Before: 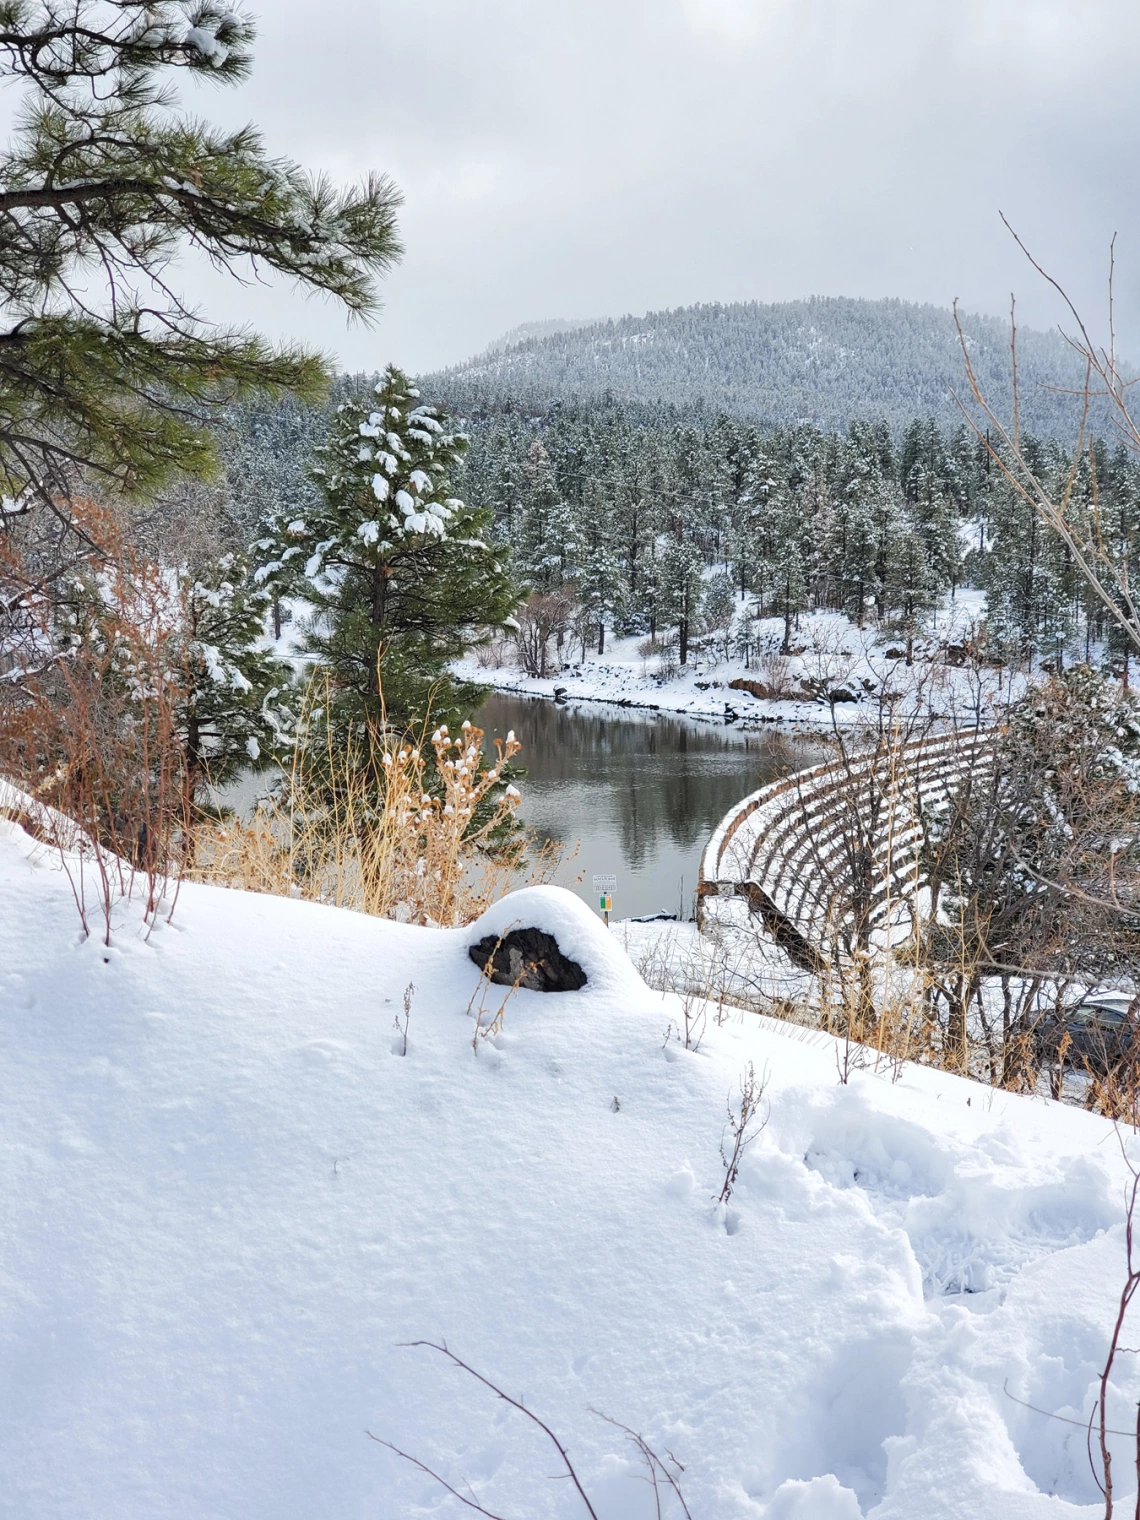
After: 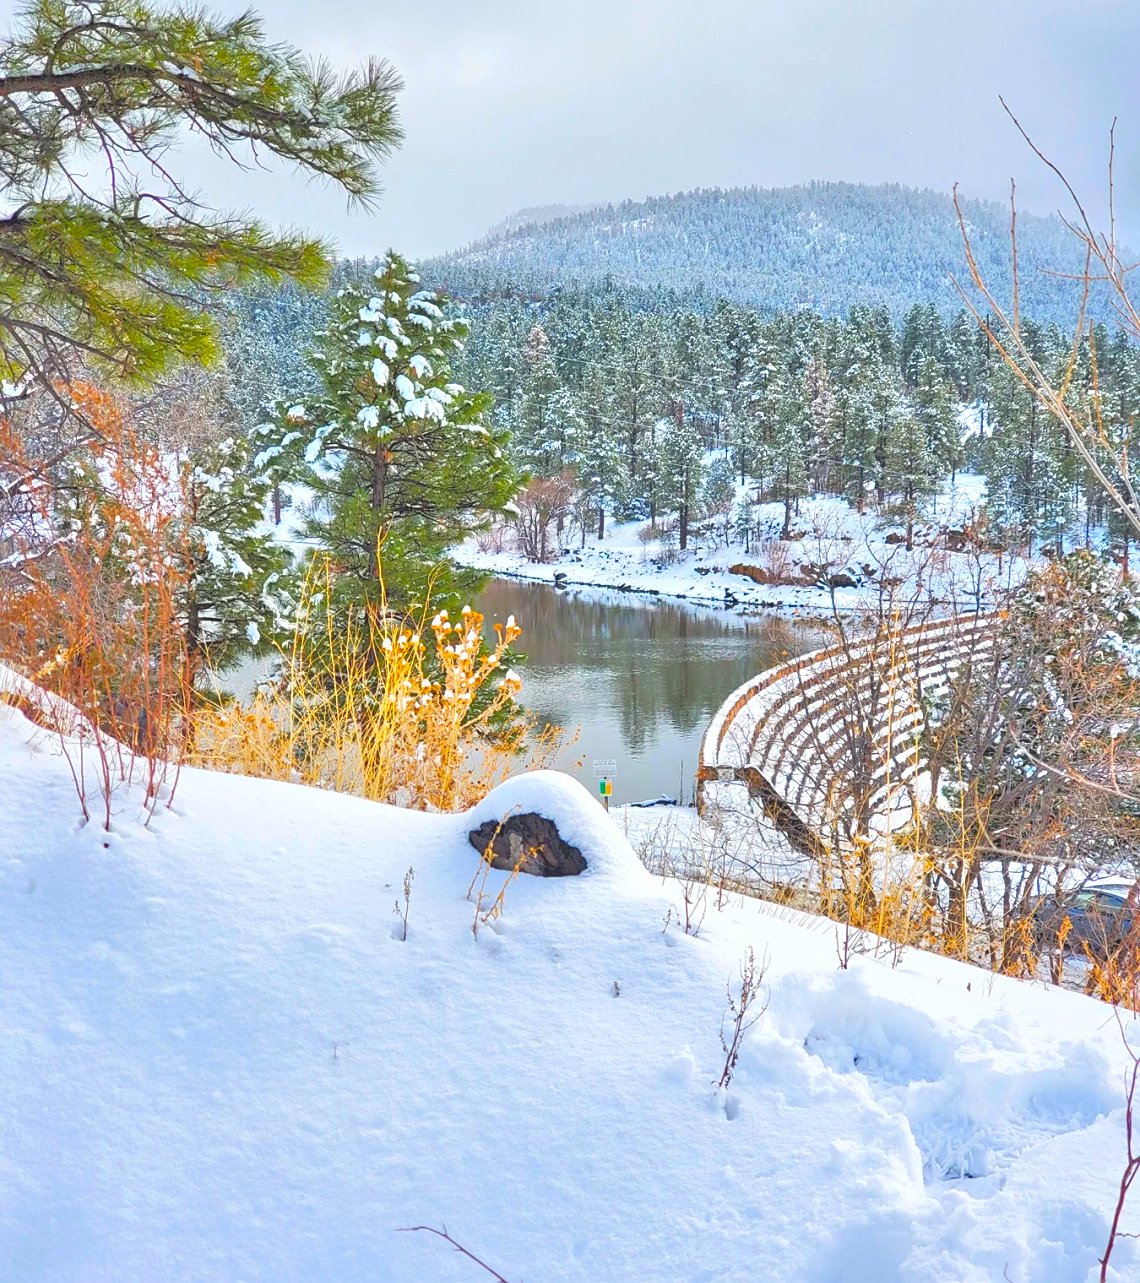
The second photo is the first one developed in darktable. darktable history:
color balance rgb: global offset › luminance 1.476%, white fulcrum 0.998 EV, linear chroma grading › shadows 17.038%, linear chroma grading › highlights 61.114%, linear chroma grading › global chroma 49.835%, perceptual saturation grading › global saturation -0.857%
sharpen: amount 0.217
tone equalizer: -8 EV 2 EV, -7 EV 1.98 EV, -6 EV 1.98 EV, -5 EV 1.99 EV, -4 EV 1.98 EV, -3 EV 1.48 EV, -2 EV 0.976 EV, -1 EV 0.499 EV
crop: top 7.608%, bottom 7.969%
